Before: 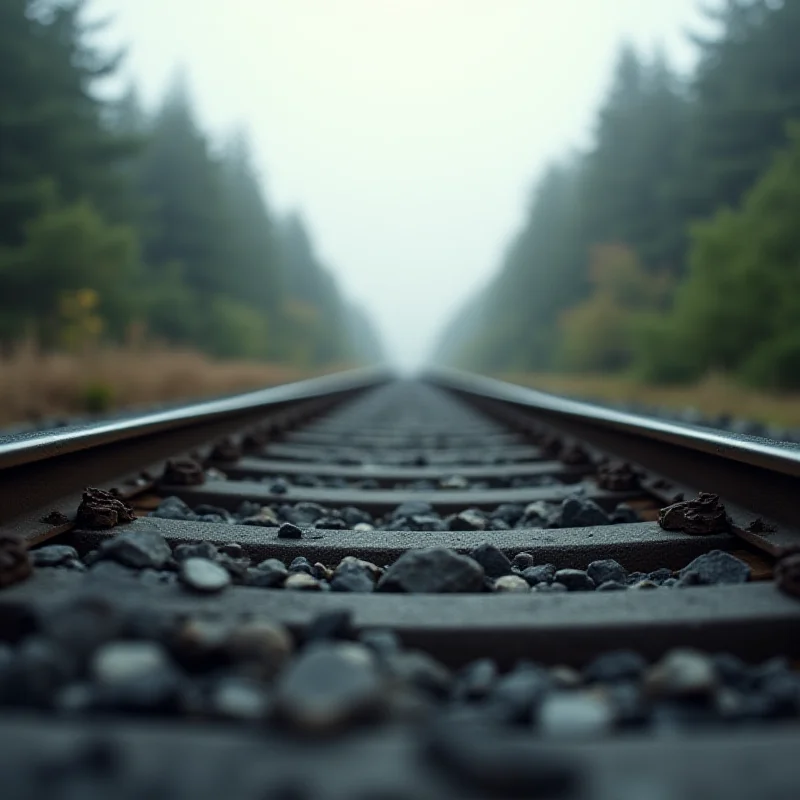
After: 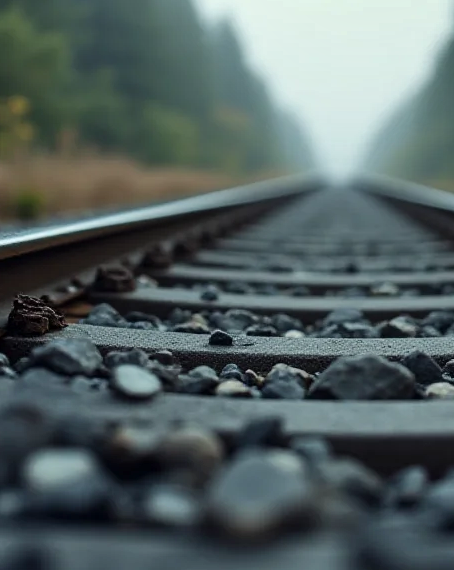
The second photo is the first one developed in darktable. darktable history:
crop: left 8.734%, top 24.141%, right 34.446%, bottom 4.578%
shadows and highlights: white point adjustment 0.107, highlights -69.55, soften with gaussian
